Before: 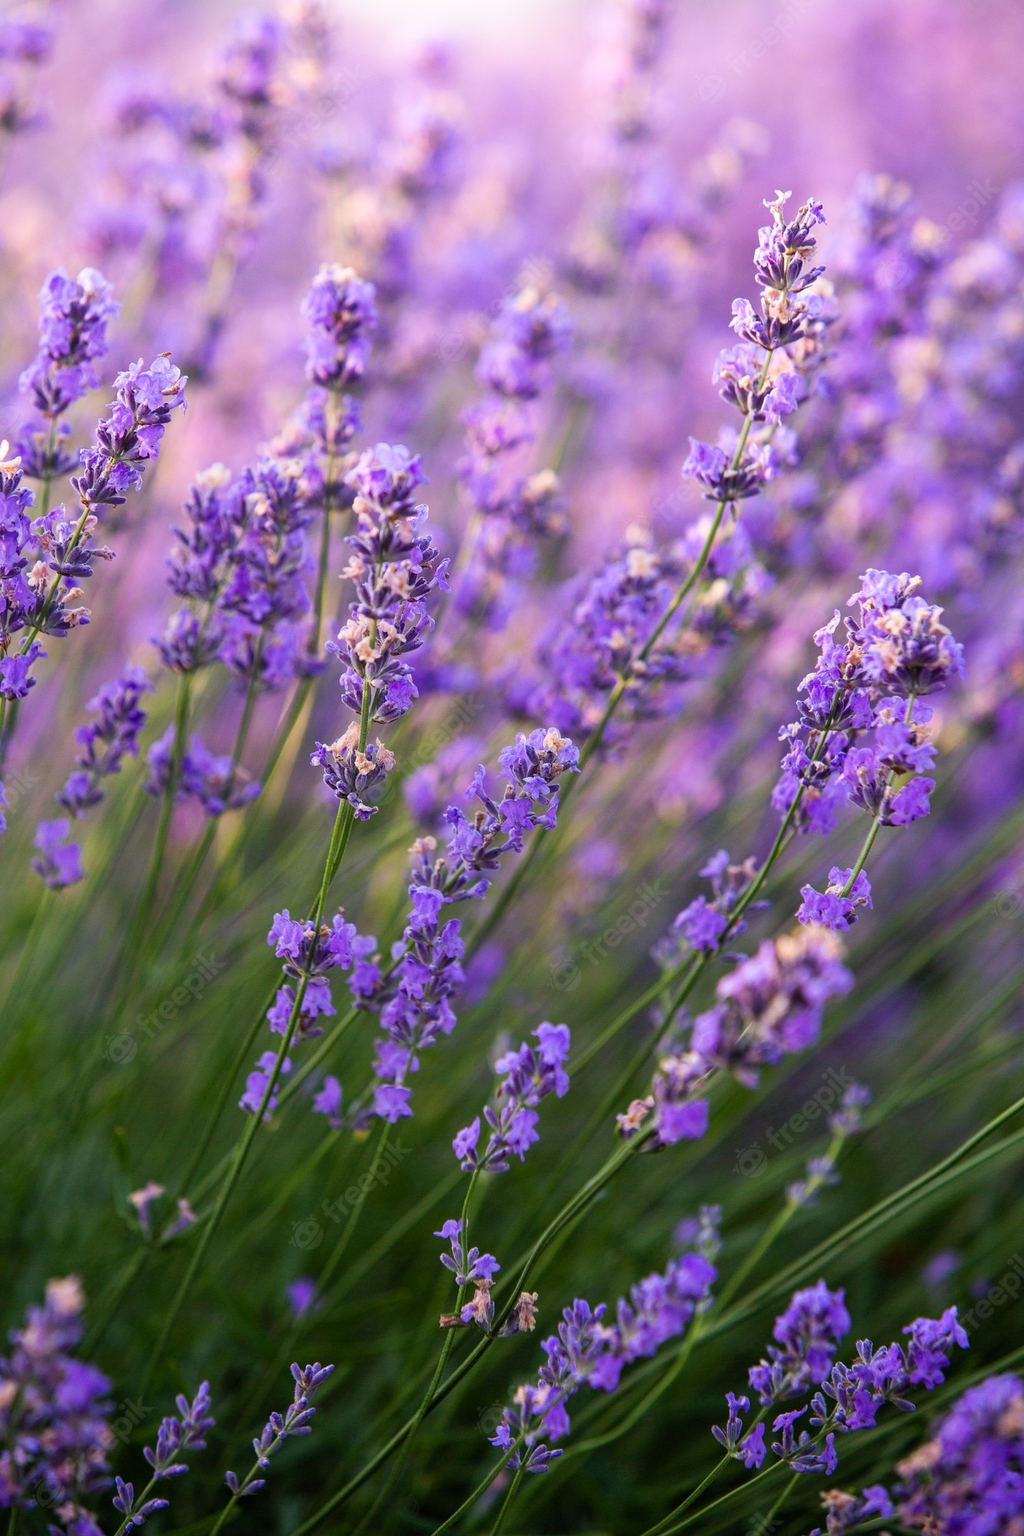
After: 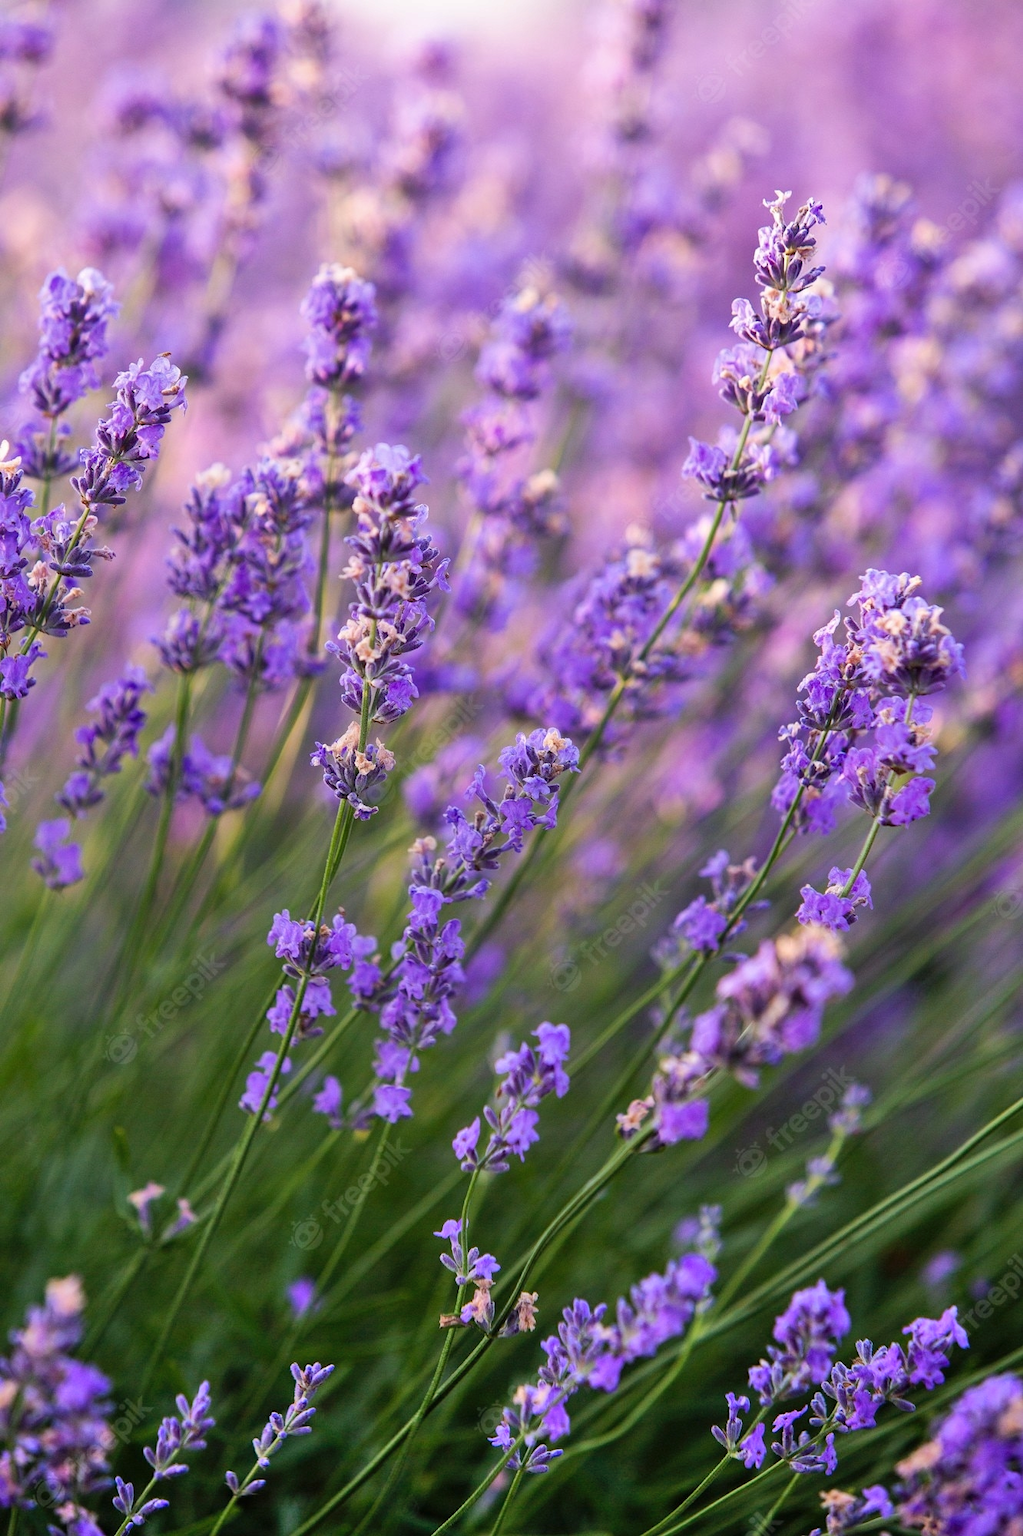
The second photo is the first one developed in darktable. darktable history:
shadows and highlights: shadows 52.63, soften with gaussian
